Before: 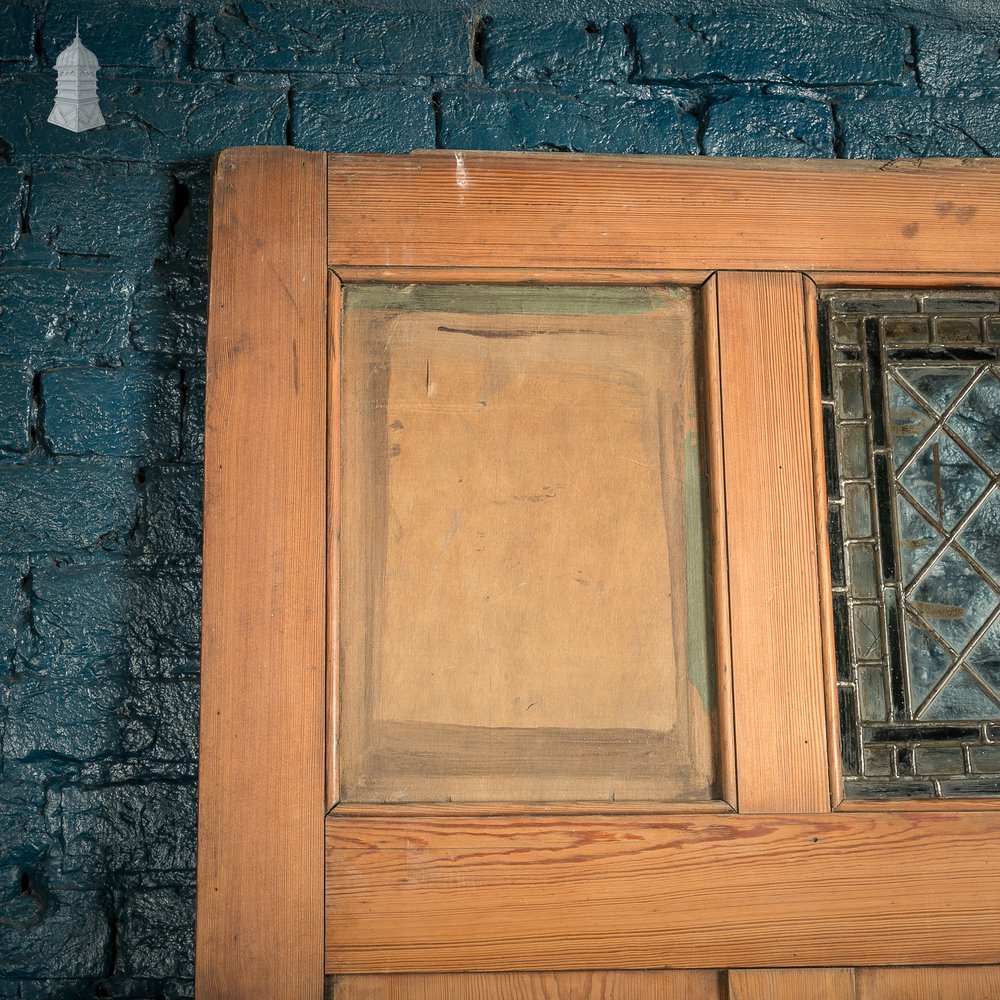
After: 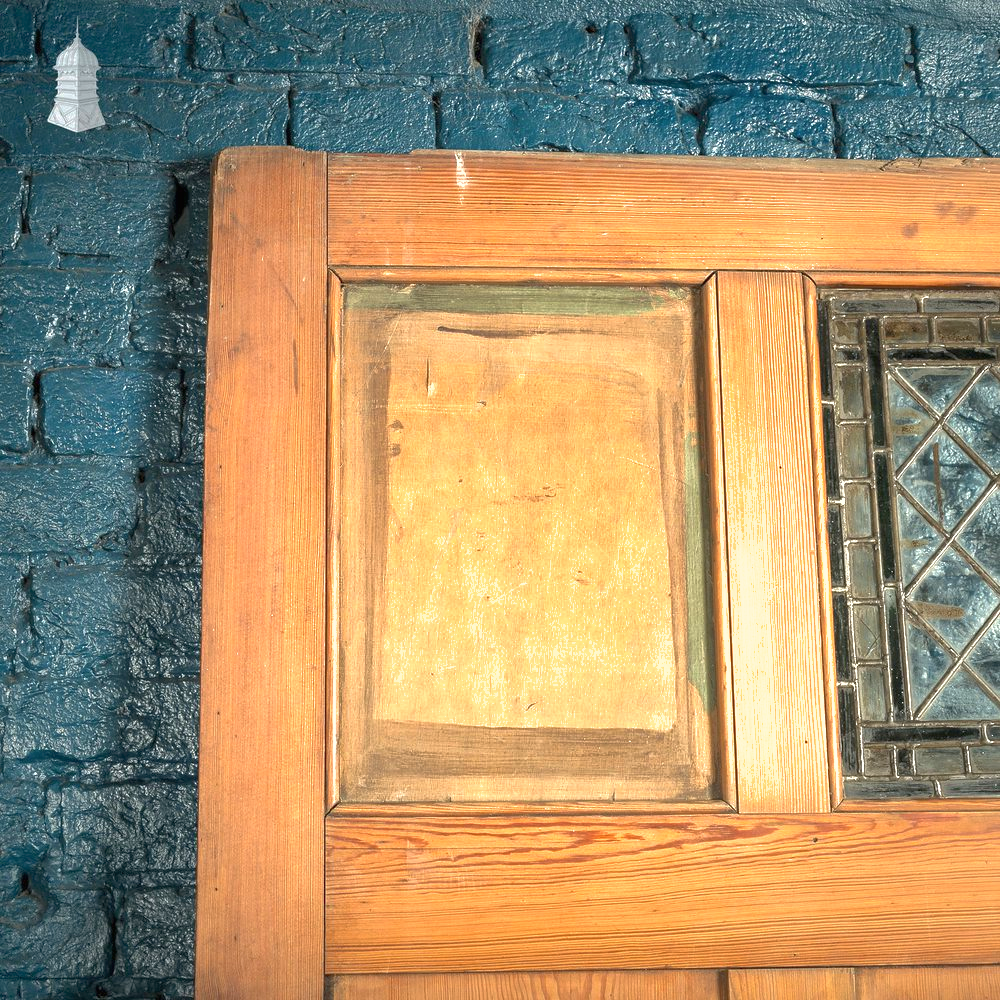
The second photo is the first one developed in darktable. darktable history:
exposure: black level correction 0, exposure 1.015 EV, compensate exposure bias true, compensate highlight preservation false
shadows and highlights: on, module defaults
